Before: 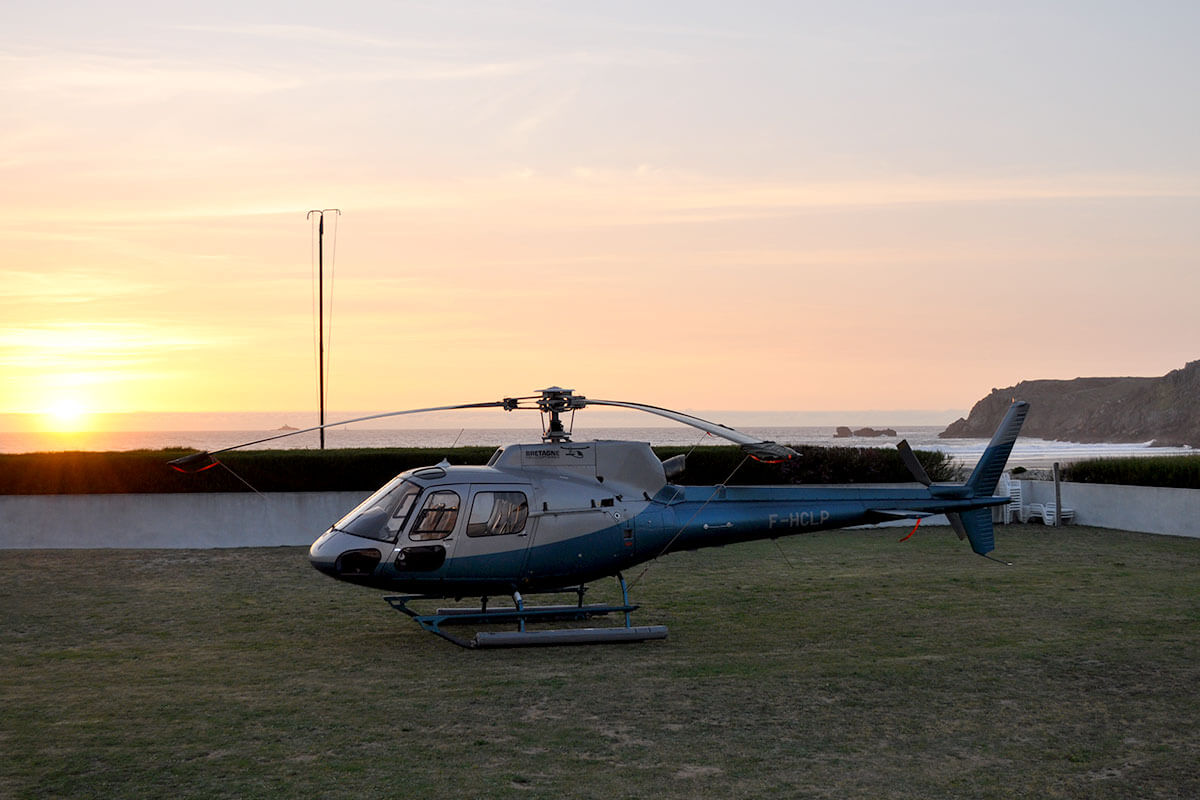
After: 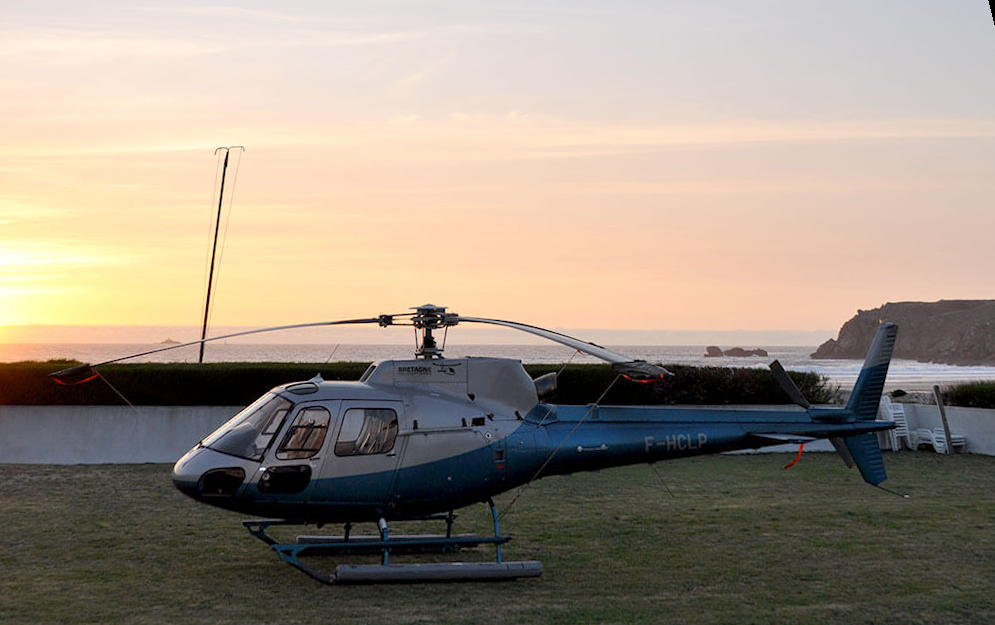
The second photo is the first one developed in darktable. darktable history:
crop: bottom 19.644%
rotate and perspective: rotation 0.72°, lens shift (vertical) -0.352, lens shift (horizontal) -0.051, crop left 0.152, crop right 0.859, crop top 0.019, crop bottom 0.964
tone equalizer: on, module defaults
